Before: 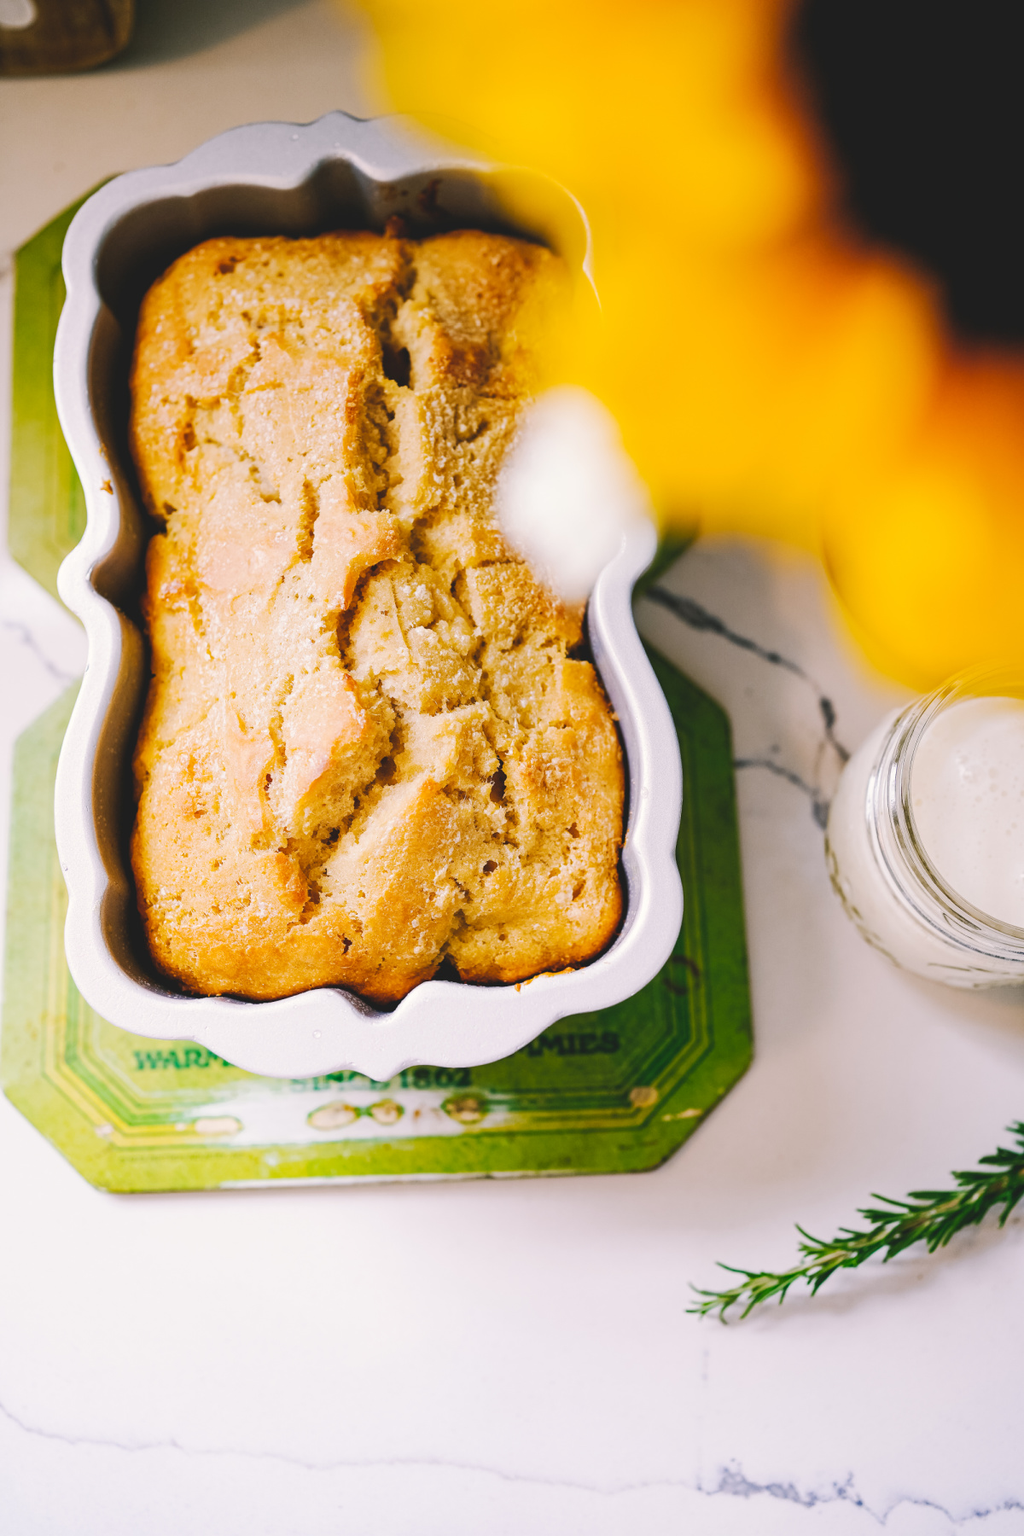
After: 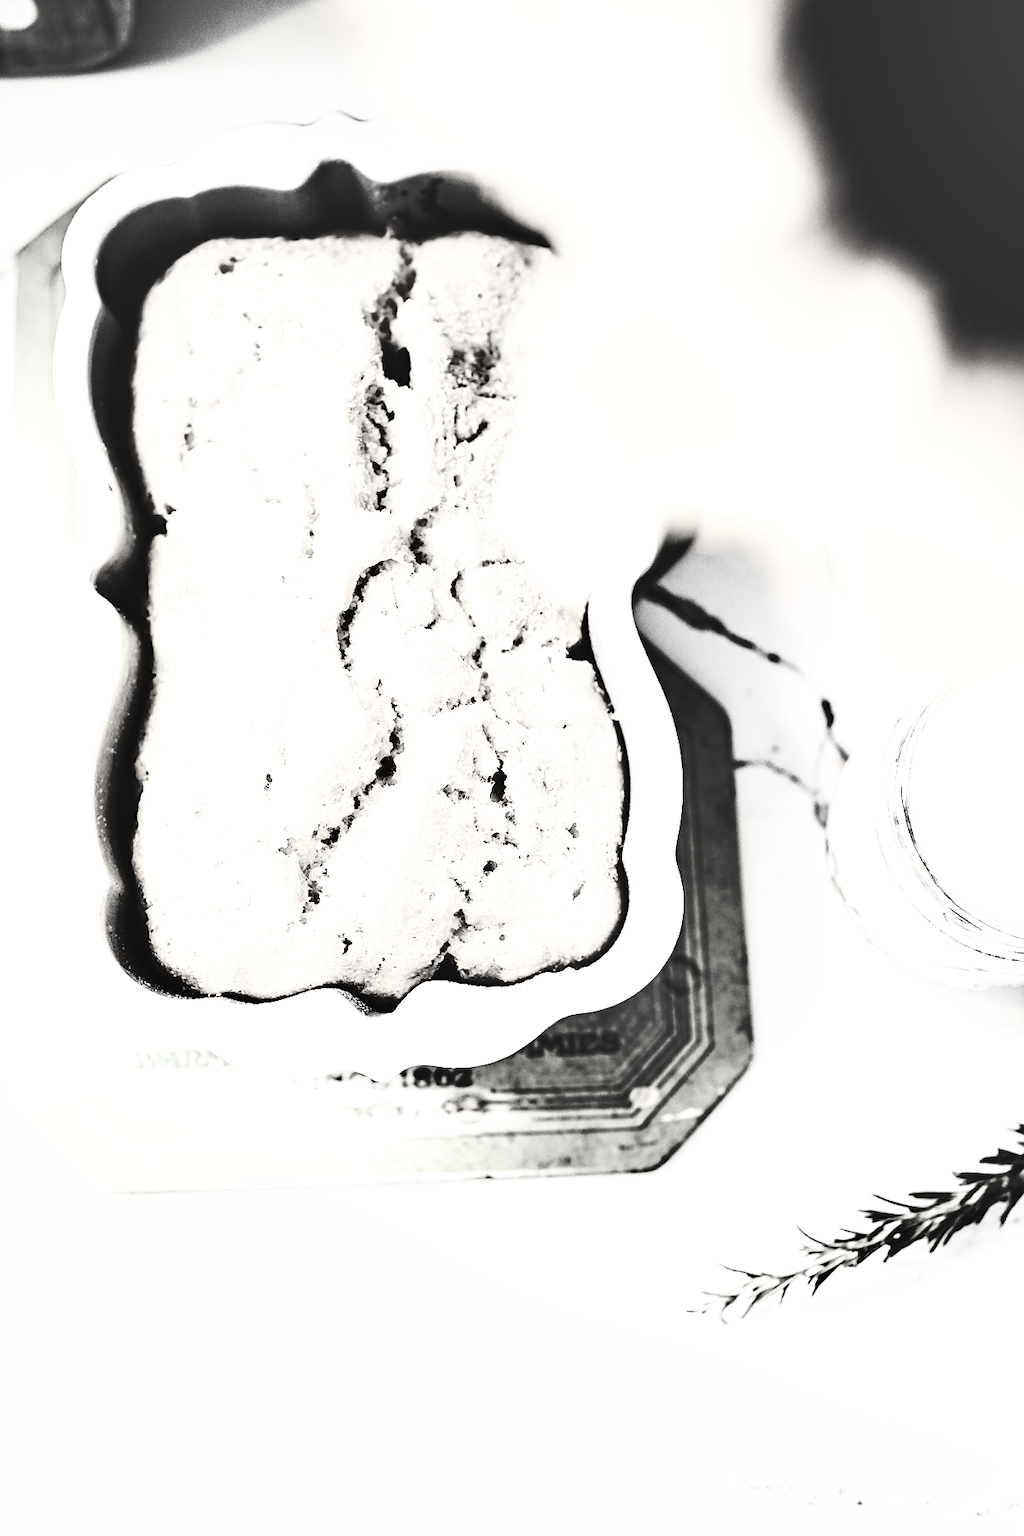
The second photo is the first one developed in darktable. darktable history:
color balance rgb: global offset › luminance -0.365%, linear chroma grading › global chroma 8.934%, perceptual saturation grading › global saturation 31.159%, perceptual brilliance grading › global brilliance 3.21%, global vibrance 20%
color correction: highlights b* 0.066, saturation 0.983
shadows and highlights: low approximation 0.01, soften with gaussian
exposure: black level correction 0, exposure 1.2 EV, compensate exposure bias true, compensate highlight preservation false
velvia: on, module defaults
sharpen: radius 1.012
haze removal: compatibility mode true, adaptive false
contrast brightness saturation: contrast 0.539, brightness 0.467, saturation -0.983
